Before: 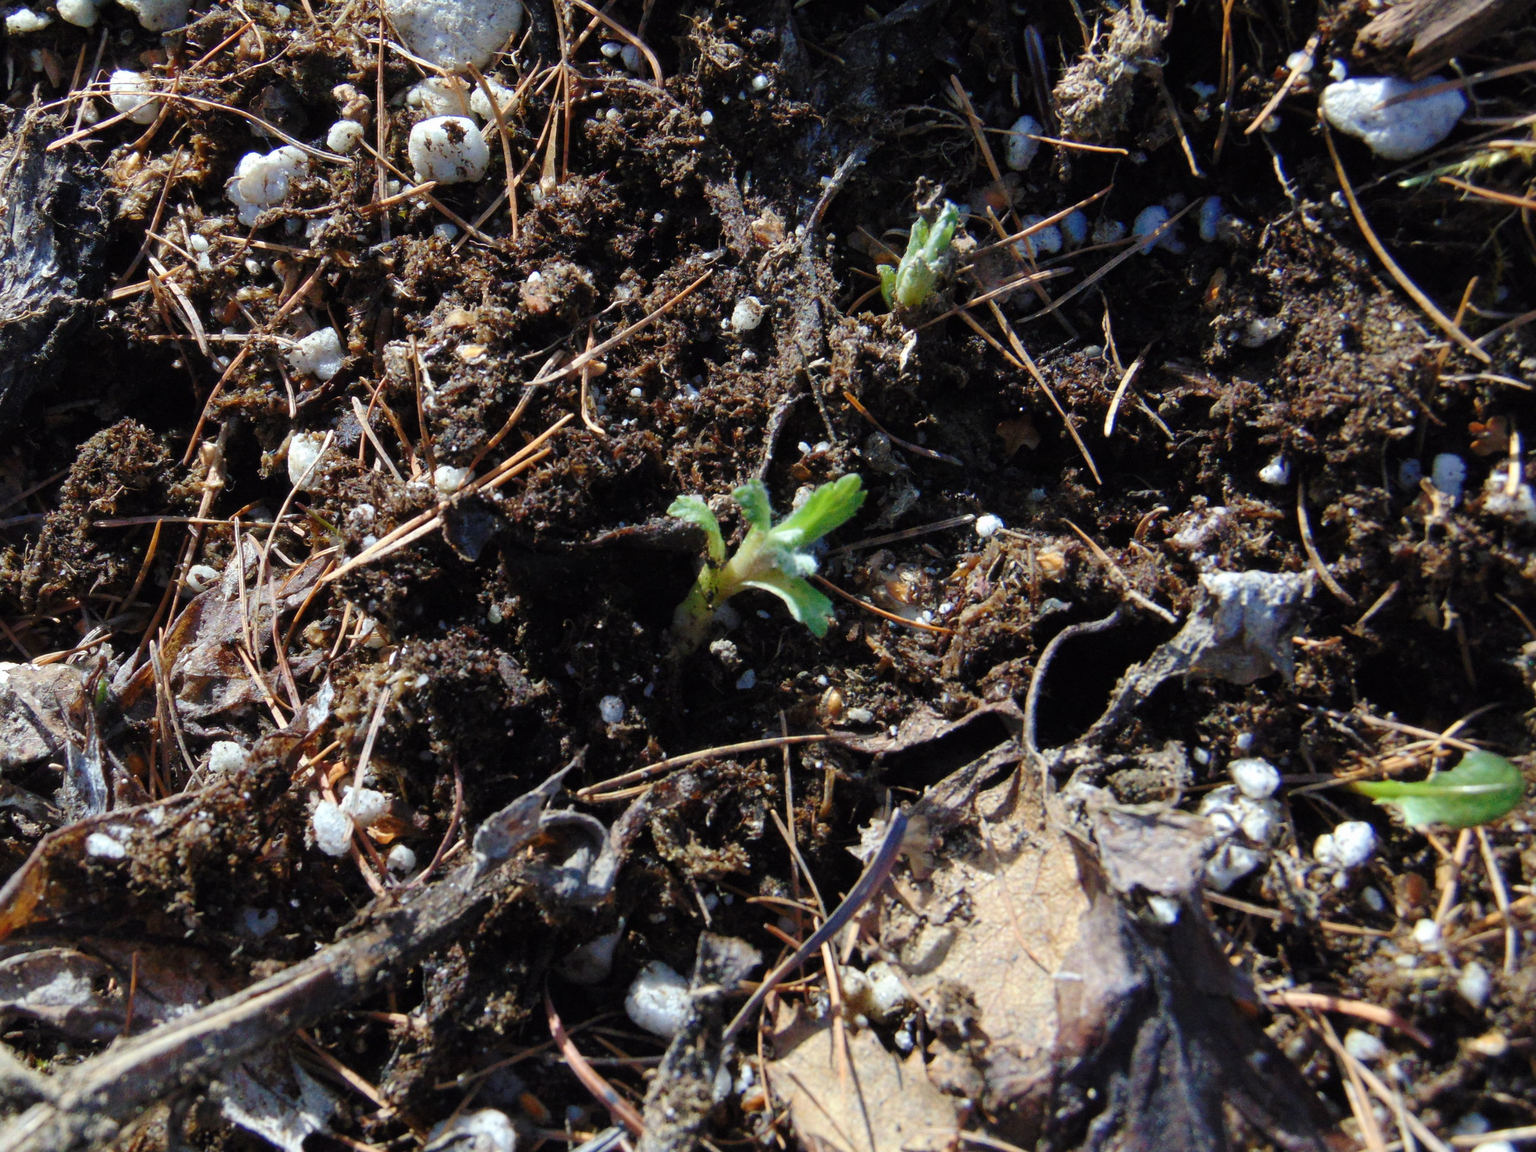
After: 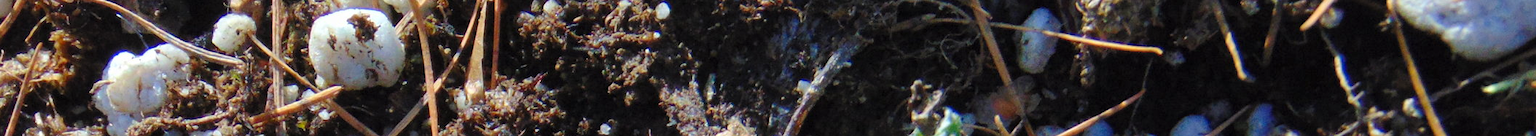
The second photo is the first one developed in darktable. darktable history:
crop and rotate: left 9.644%, top 9.491%, right 6.021%, bottom 80.509%
contrast brightness saturation: brightness 0.09, saturation 0.19
